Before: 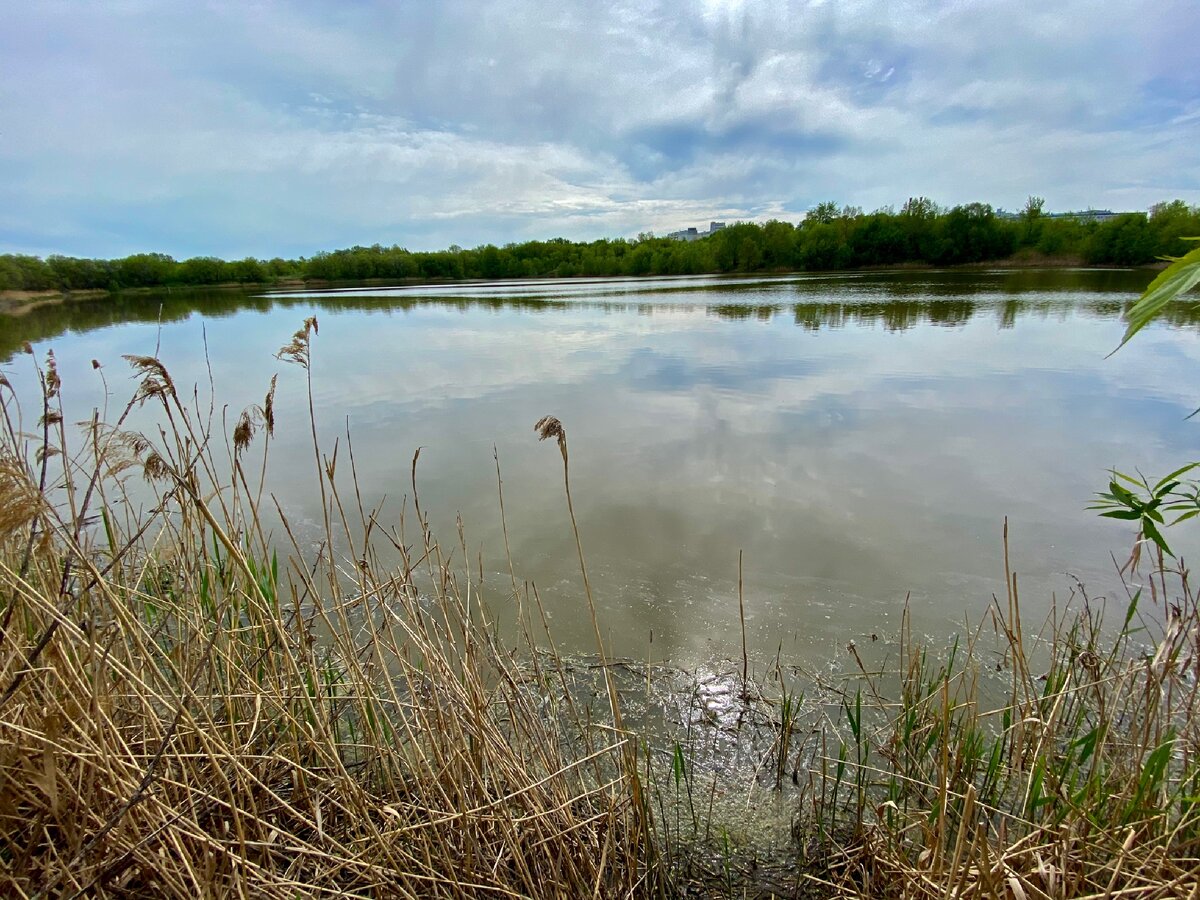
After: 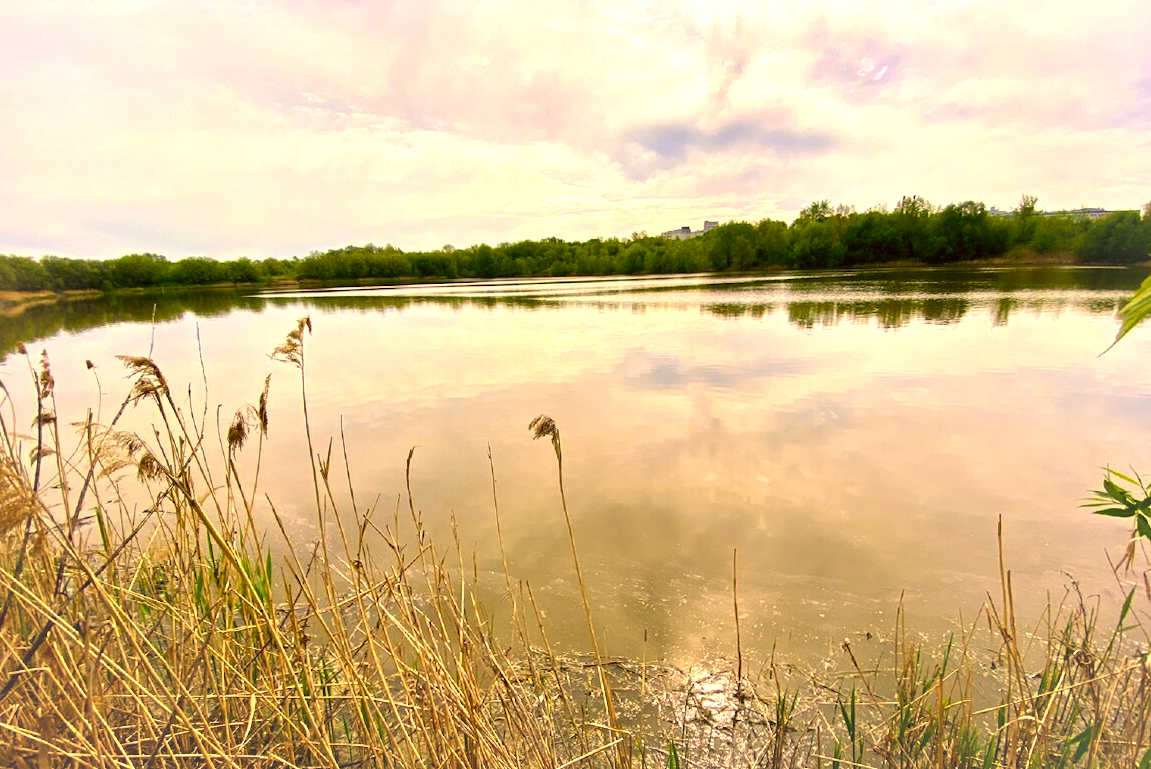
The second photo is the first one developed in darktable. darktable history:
exposure: black level correction 0, exposure 0.906 EV, compensate highlight preservation false
crop and rotate: angle 0.147°, left 0.348%, right 3.378%, bottom 14.189%
vignetting: brightness 0.046, saturation 0.003, automatic ratio true
color correction: highlights a* 17.99, highlights b* 34.76, shadows a* 1.2, shadows b* 6.19, saturation 1.05
